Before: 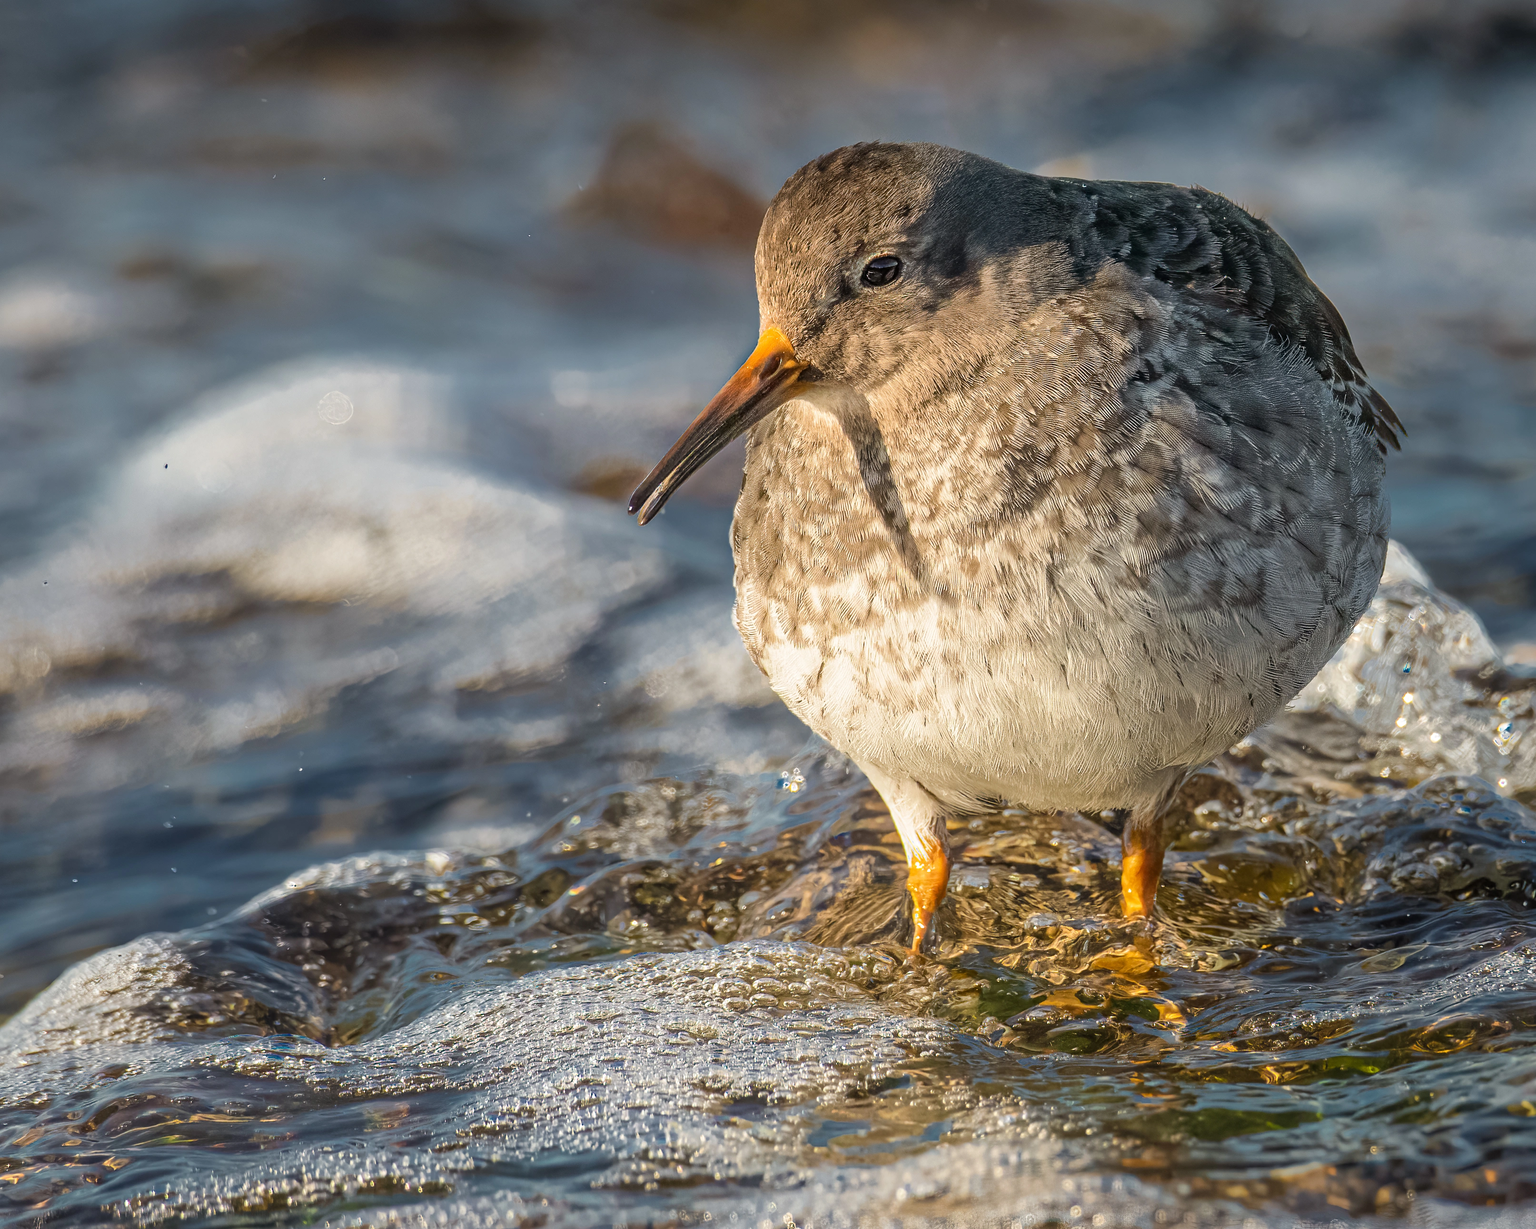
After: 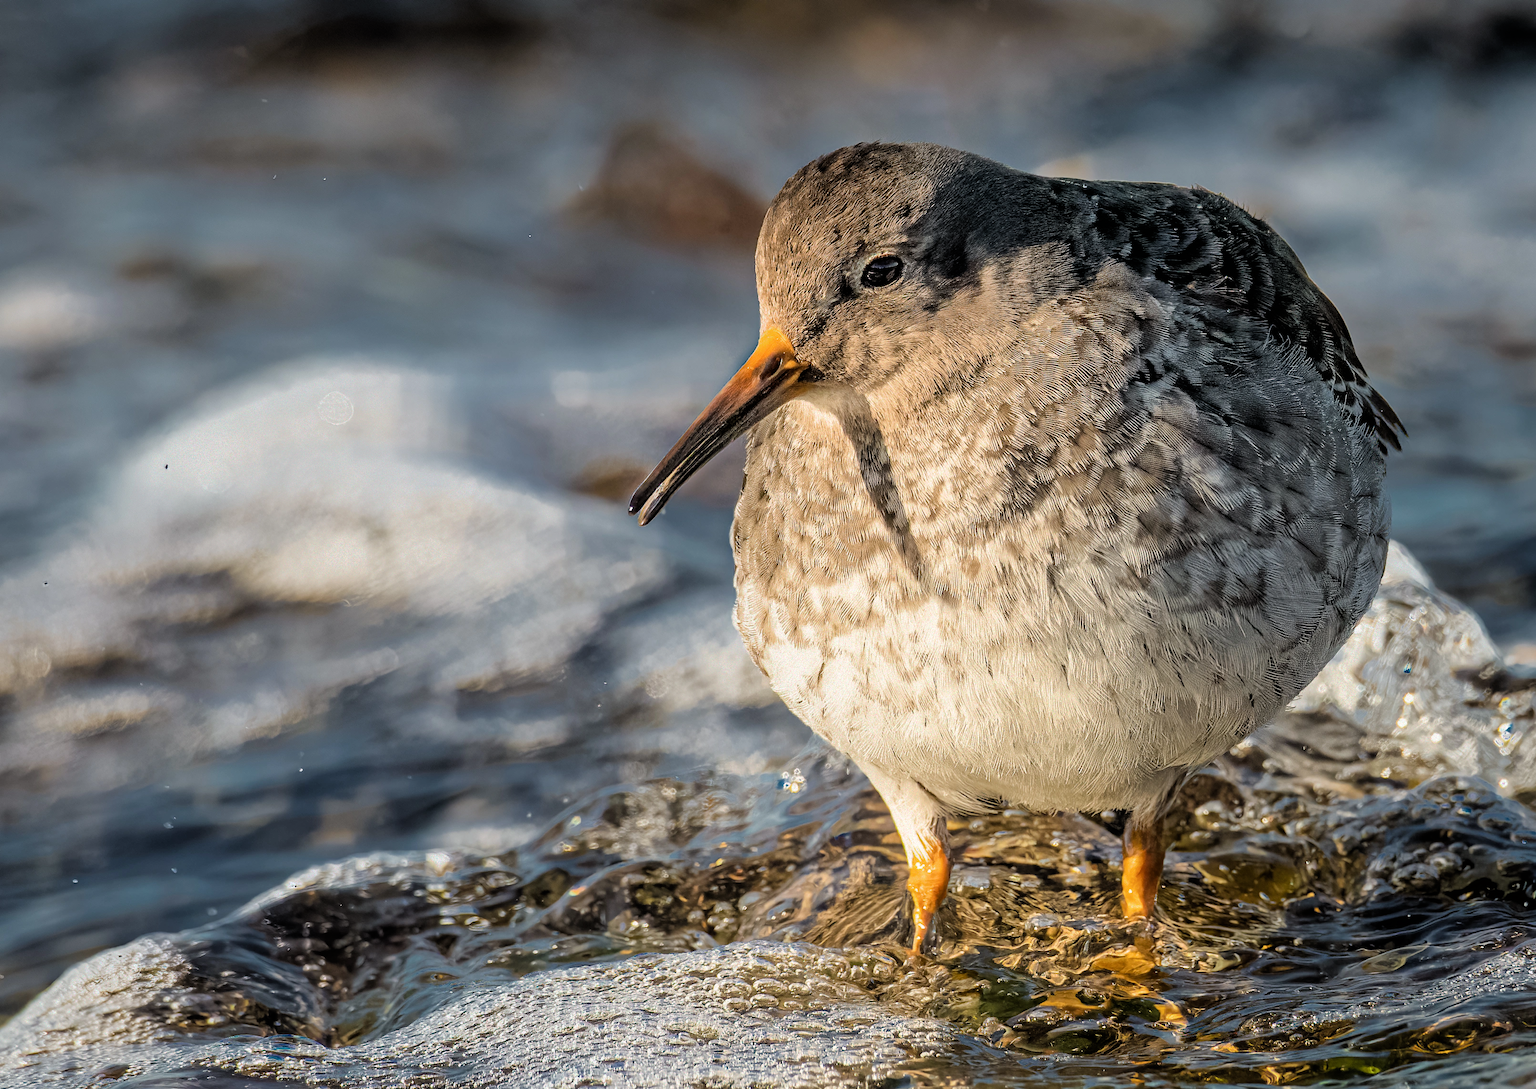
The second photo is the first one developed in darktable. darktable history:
crop and rotate: top 0%, bottom 11.371%
filmic rgb: black relative exposure -4.94 EV, white relative exposure 2.84 EV, threshold -0.31 EV, transition 3.19 EV, structure ↔ texture 99.9%, hardness 3.71, enable highlight reconstruction true
